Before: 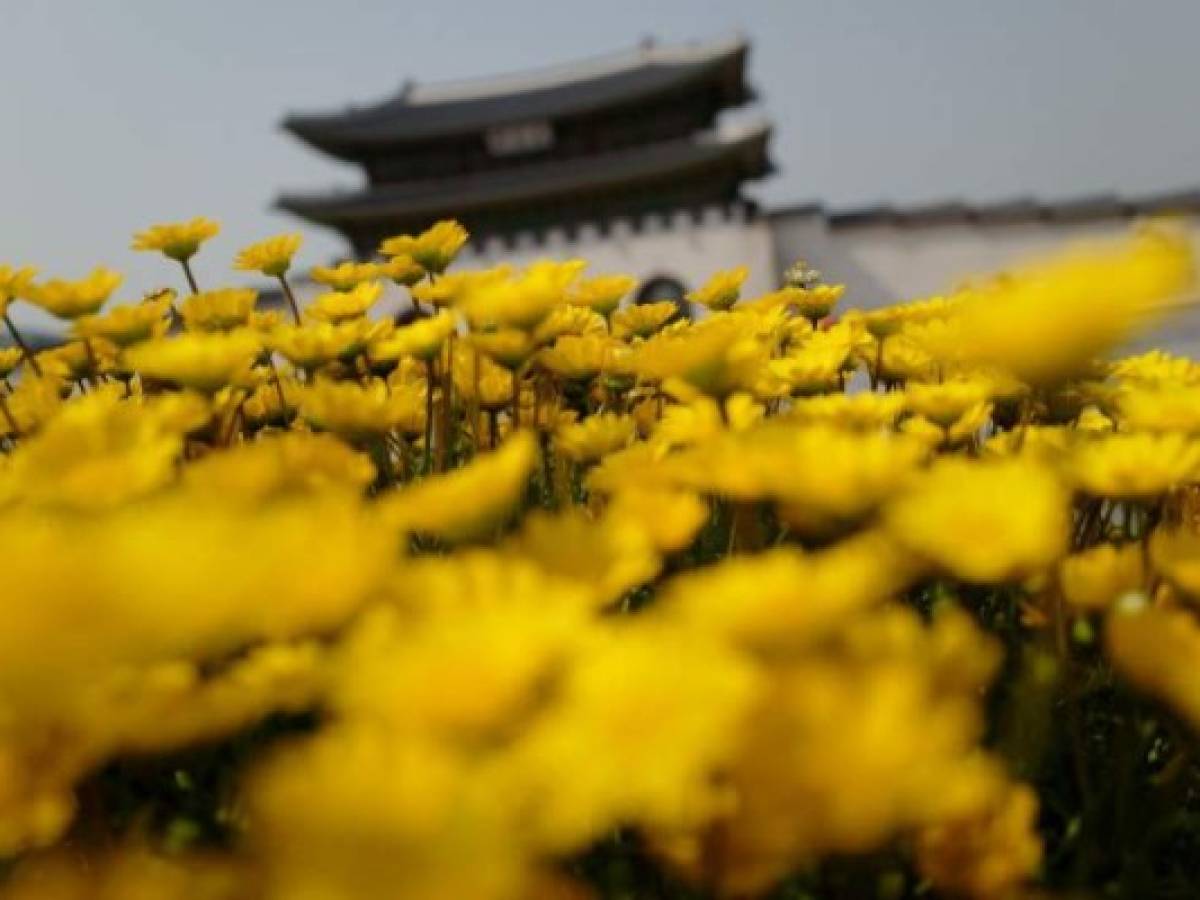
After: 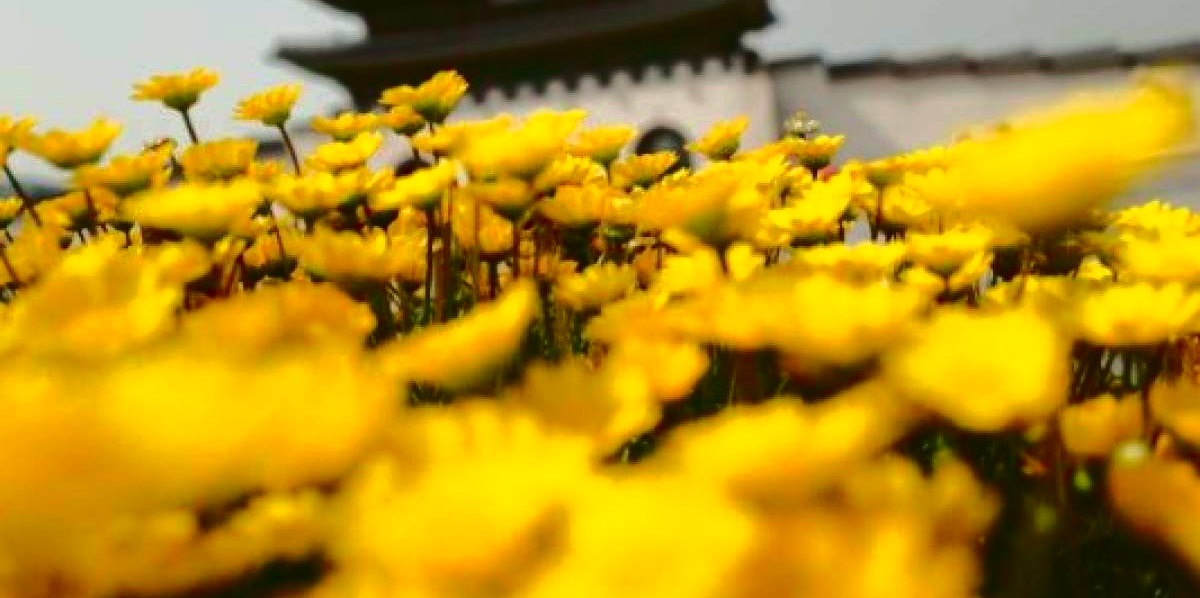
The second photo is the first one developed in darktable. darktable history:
crop: top 16.727%, bottom 16.727%
contrast brightness saturation: contrast 0.08, saturation 0.2
tone curve: curves: ch0 [(0, 0.039) (0.194, 0.159) (0.469, 0.544) (0.693, 0.77) (0.751, 0.871) (1, 1)]; ch1 [(0, 0) (0.508, 0.506) (0.547, 0.563) (0.592, 0.631) (0.715, 0.706) (1, 1)]; ch2 [(0, 0) (0.243, 0.175) (0.362, 0.301) (0.492, 0.515) (0.544, 0.557) (0.595, 0.612) (0.631, 0.641) (1, 1)], color space Lab, independent channels, preserve colors none
